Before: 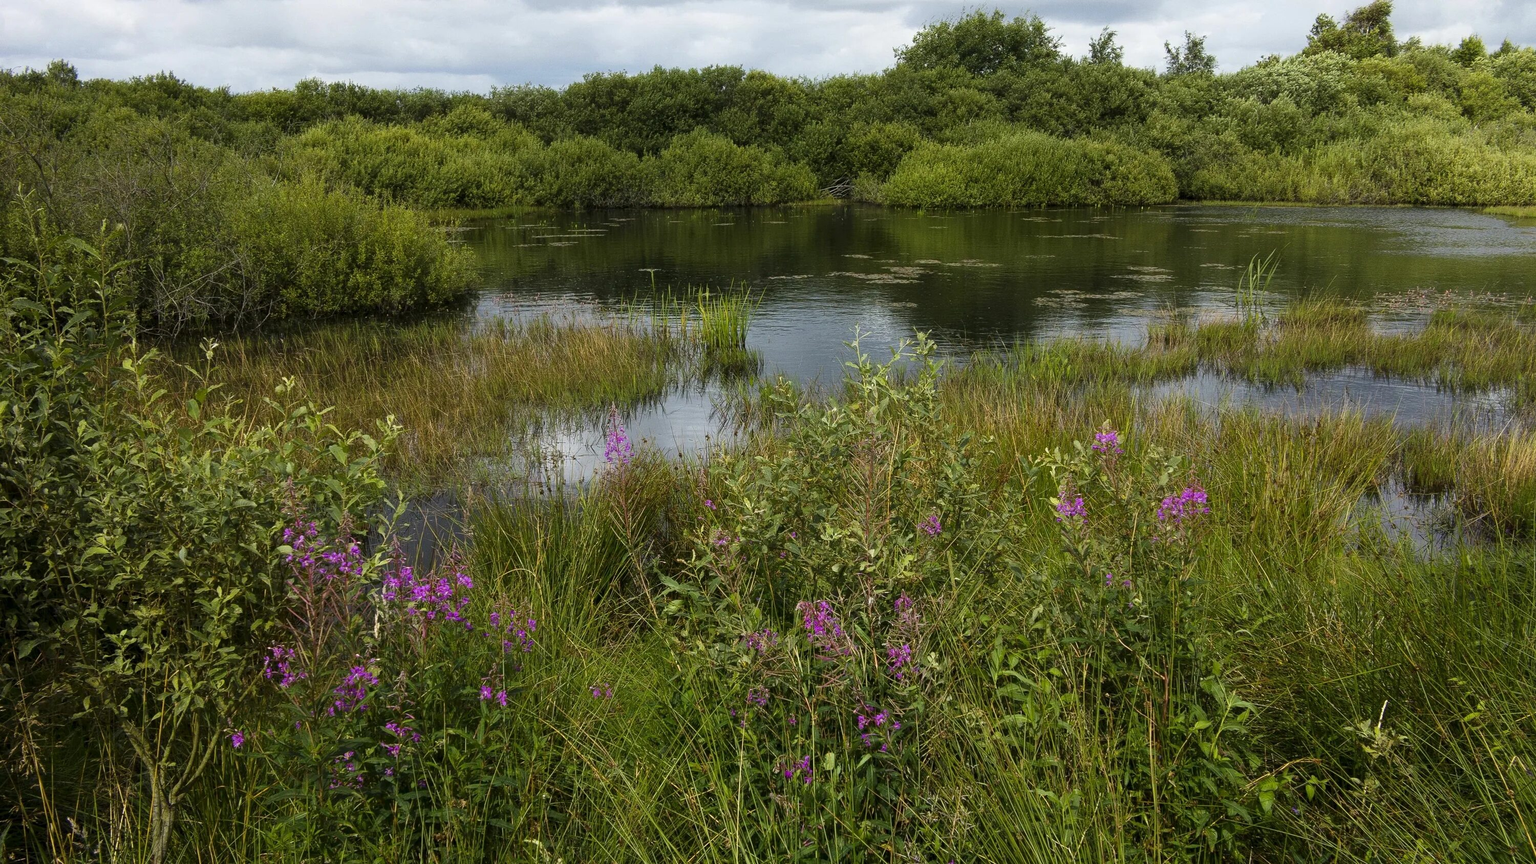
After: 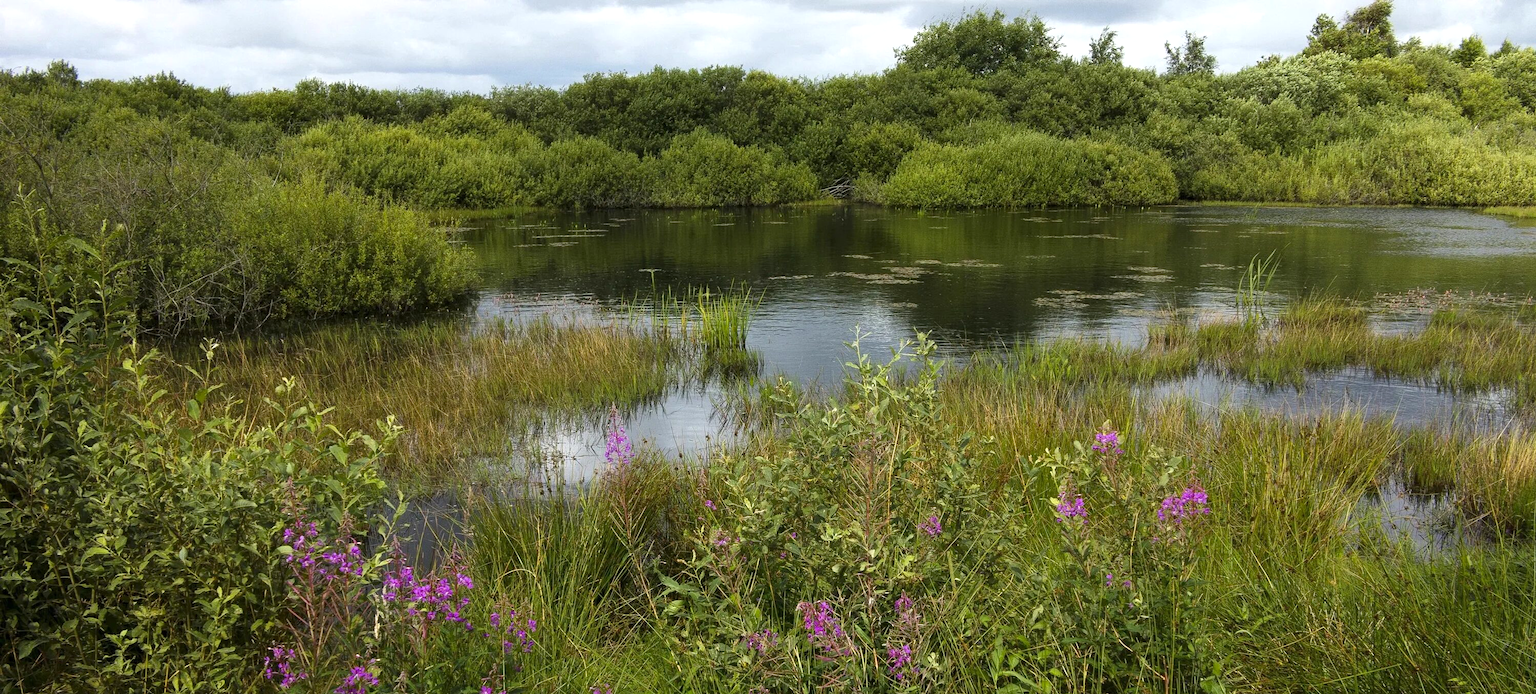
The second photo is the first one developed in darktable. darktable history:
crop: bottom 19.607%
exposure: exposure 0.34 EV, compensate highlight preservation false
tone curve: curves: ch1 [(0, 0) (0.108, 0.197) (0.5, 0.5) (0.681, 0.885) (1, 1)]; ch2 [(0, 0) (0.28, 0.151) (1, 1)], color space Lab, linked channels, preserve colors none
color zones: curves: ch1 [(0, 0.523) (0.143, 0.545) (0.286, 0.52) (0.429, 0.506) (0.571, 0.503) (0.714, 0.503) (0.857, 0.508) (1, 0.523)]
